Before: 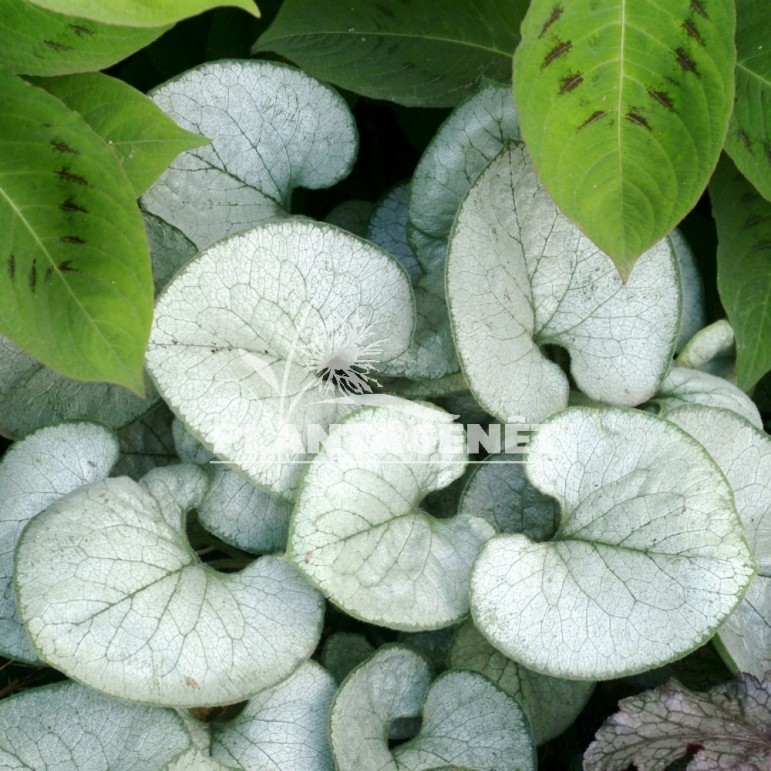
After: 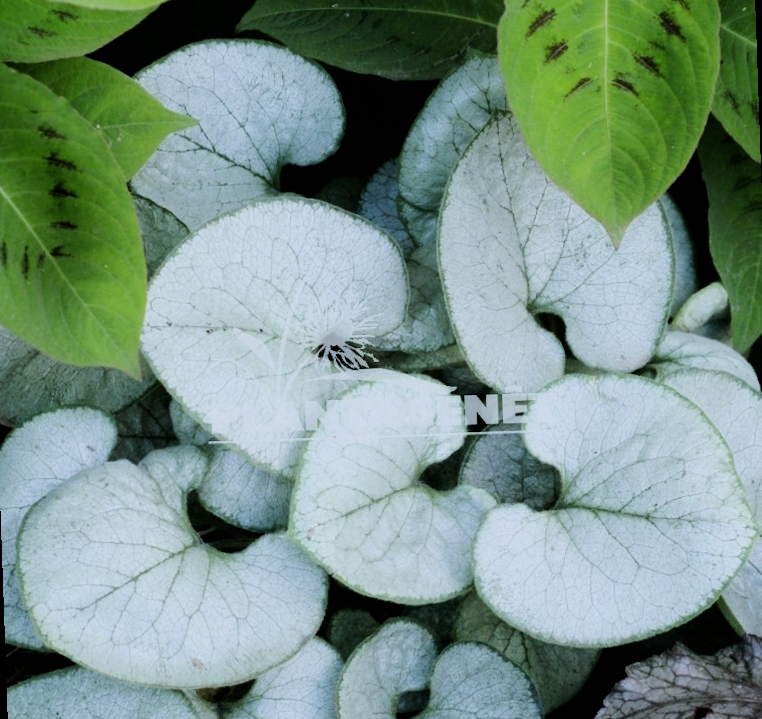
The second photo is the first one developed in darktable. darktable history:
rotate and perspective: rotation -2°, crop left 0.022, crop right 0.978, crop top 0.049, crop bottom 0.951
filmic rgb: black relative exposure -7.65 EV, white relative exposure 4.56 EV, hardness 3.61, contrast 1.25
white balance: red 0.931, blue 1.11
